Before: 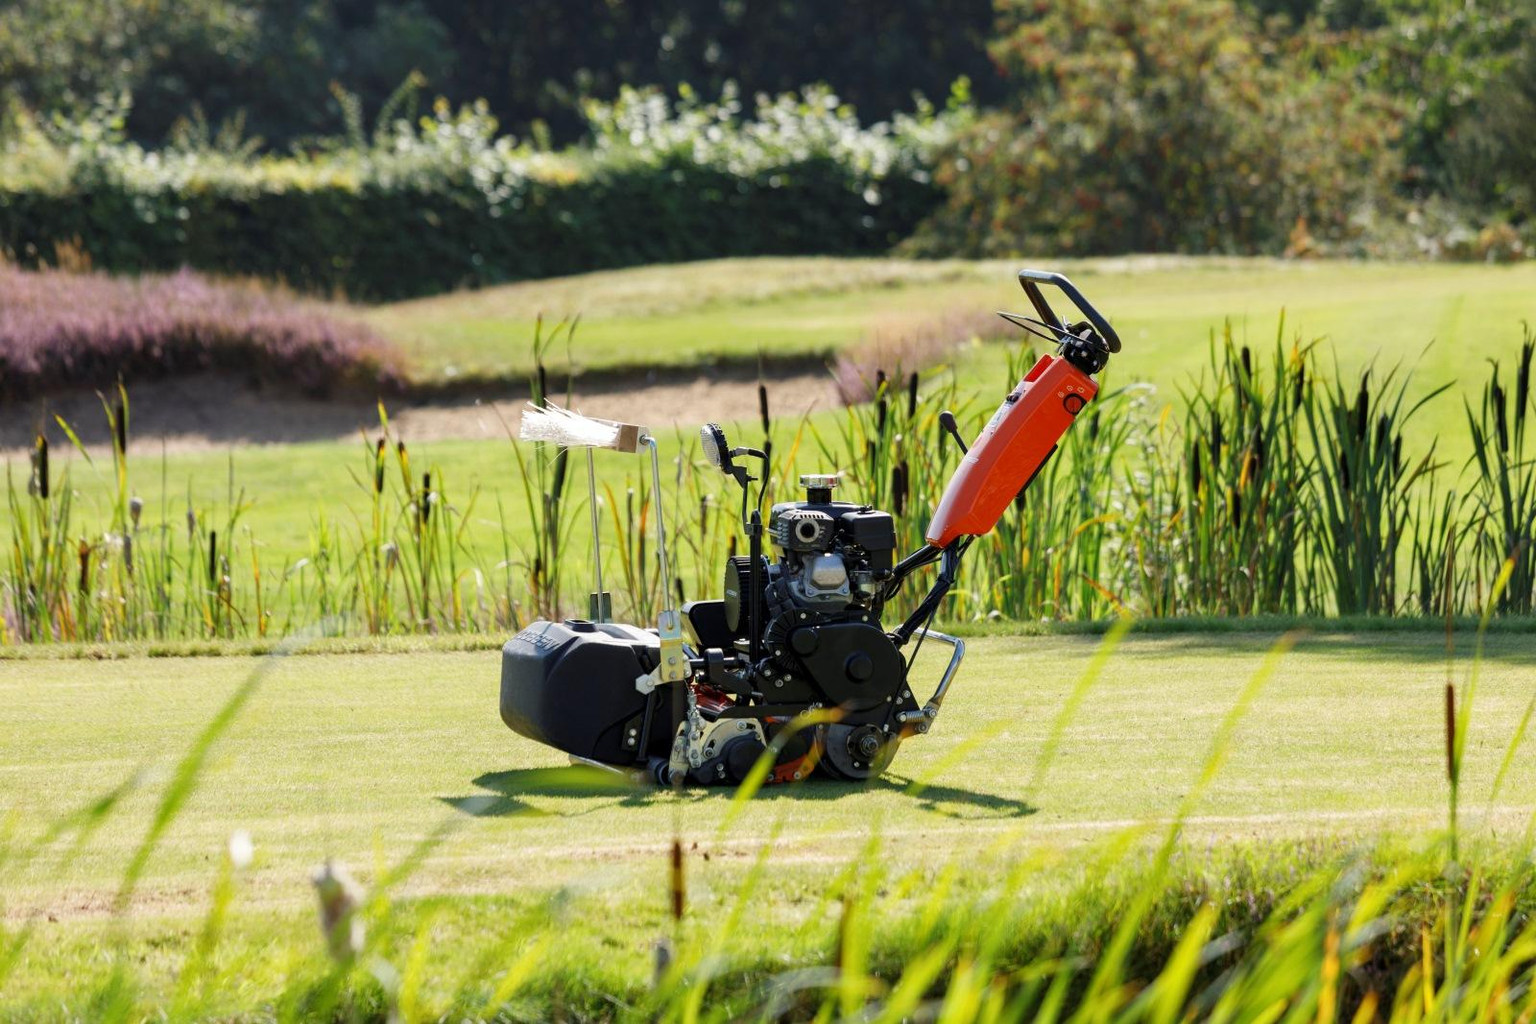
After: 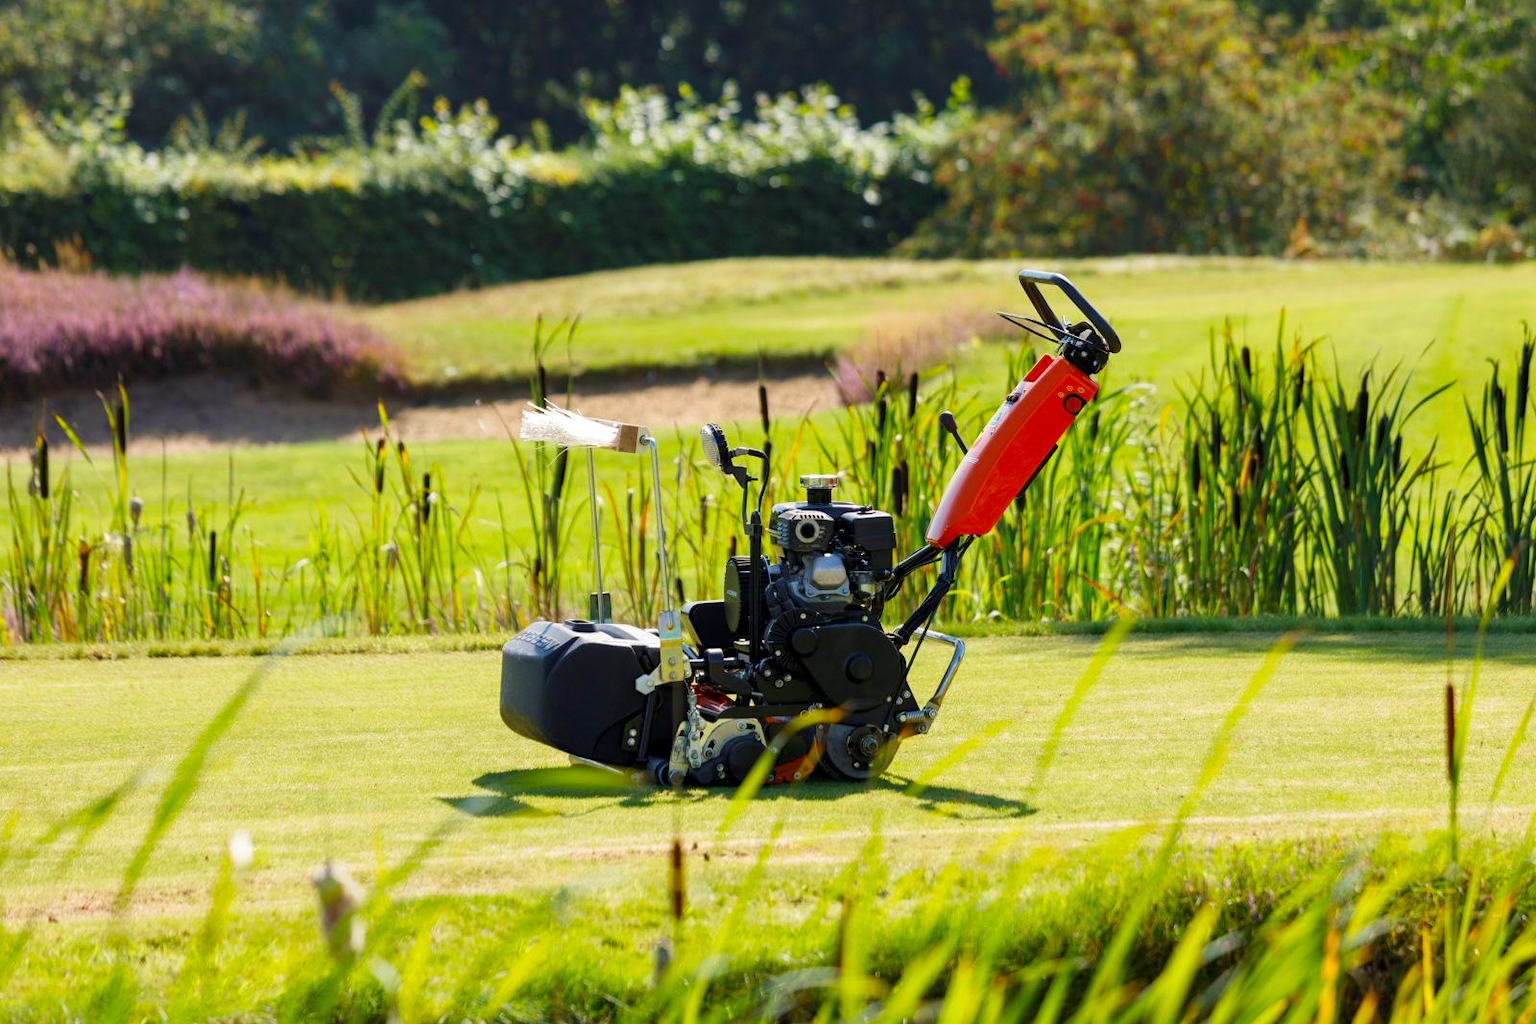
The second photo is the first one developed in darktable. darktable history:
velvia: strength 21.76%
color balance: output saturation 120%
